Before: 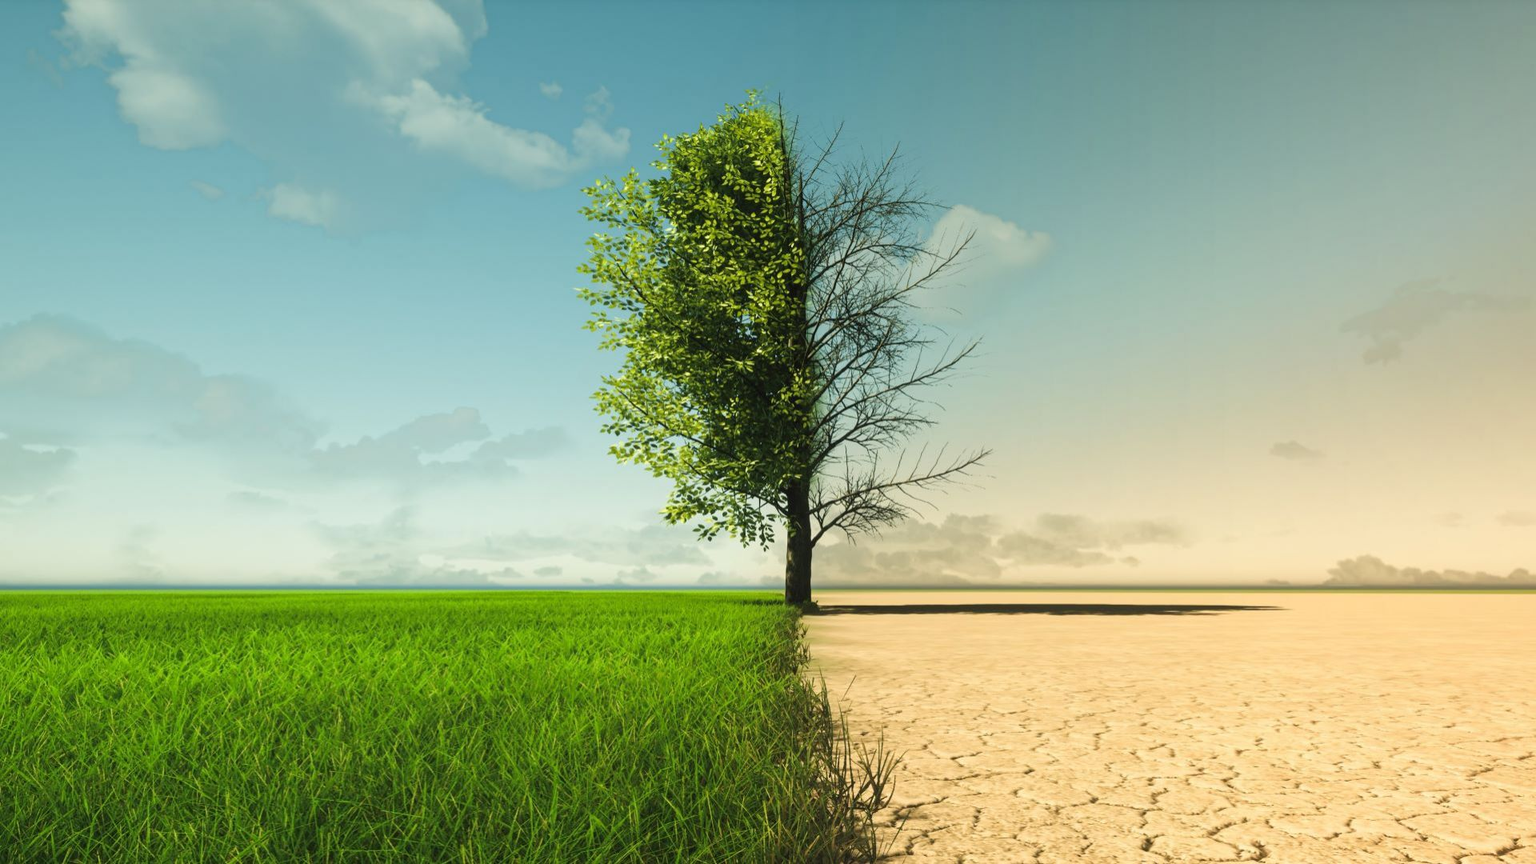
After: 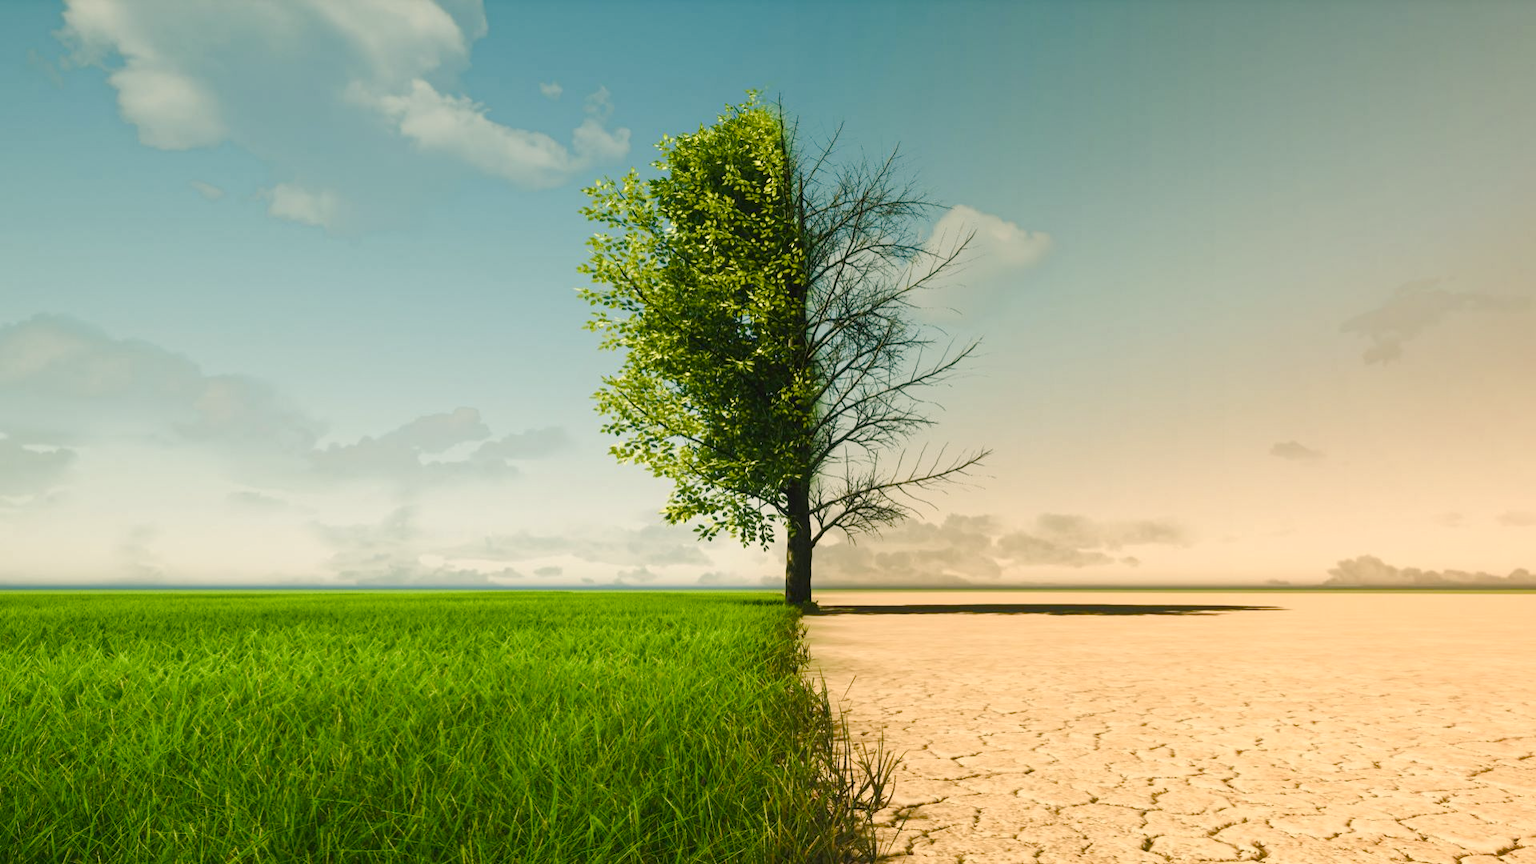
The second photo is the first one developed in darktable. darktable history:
color balance rgb: power › hue 211.41°, highlights gain › chroma 3.021%, highlights gain › hue 54.64°, perceptual saturation grading › global saturation 0.516%, perceptual saturation grading › highlights -17.382%, perceptual saturation grading › mid-tones 32.793%, perceptual saturation grading › shadows 50.582%
